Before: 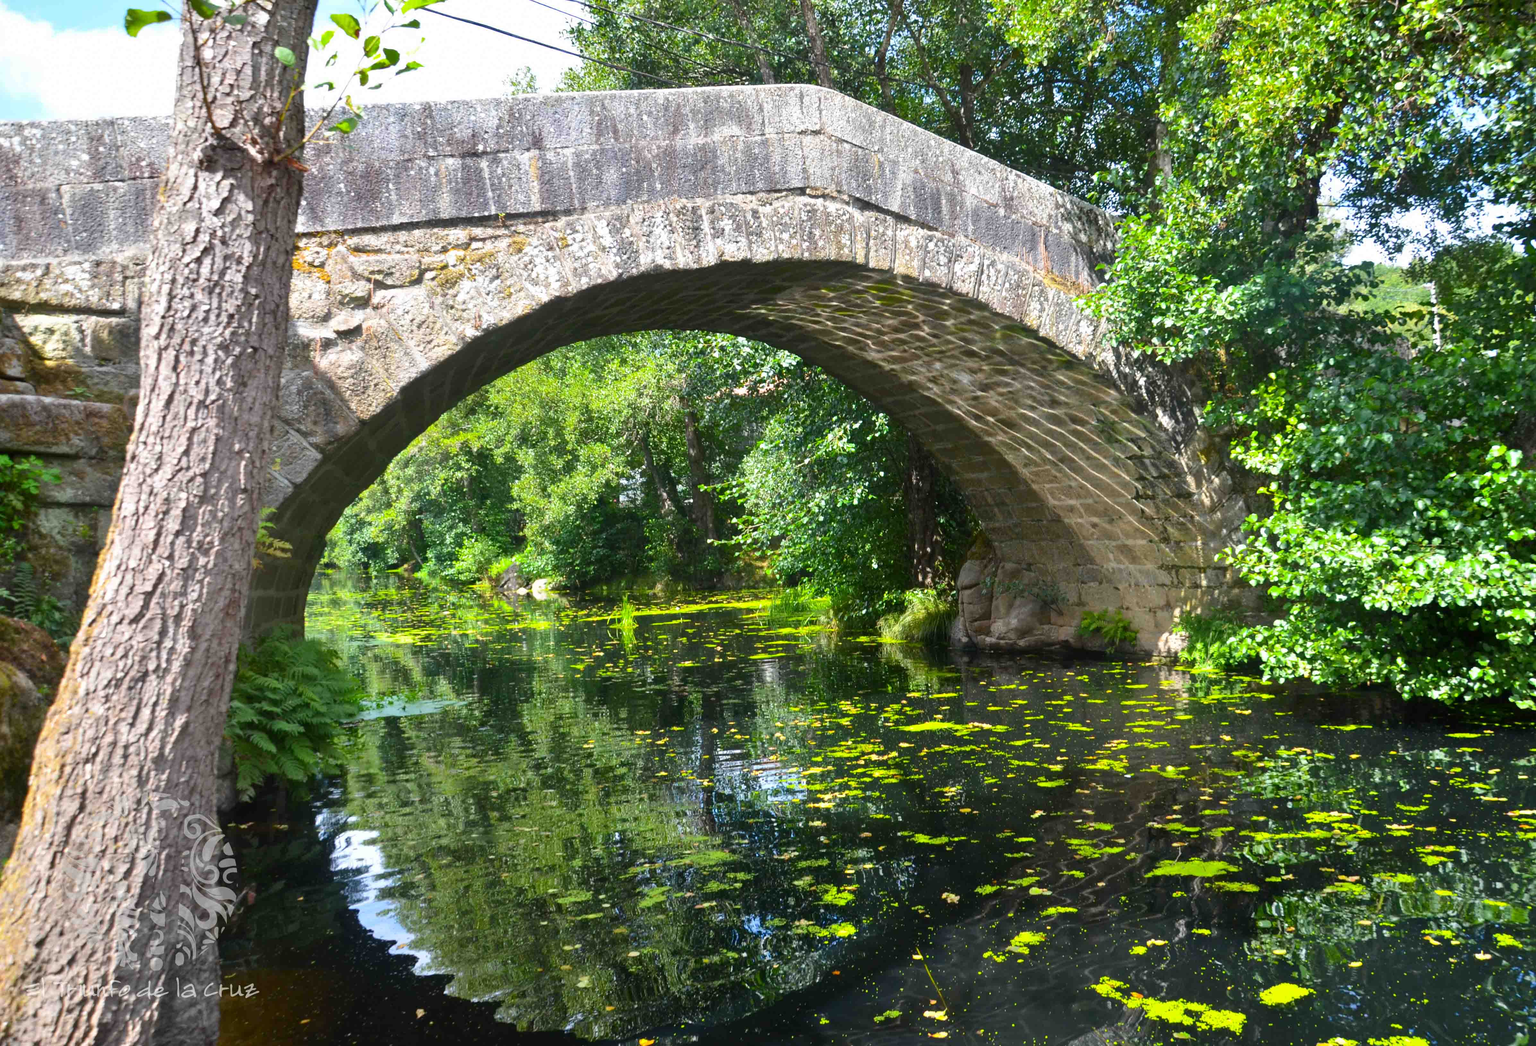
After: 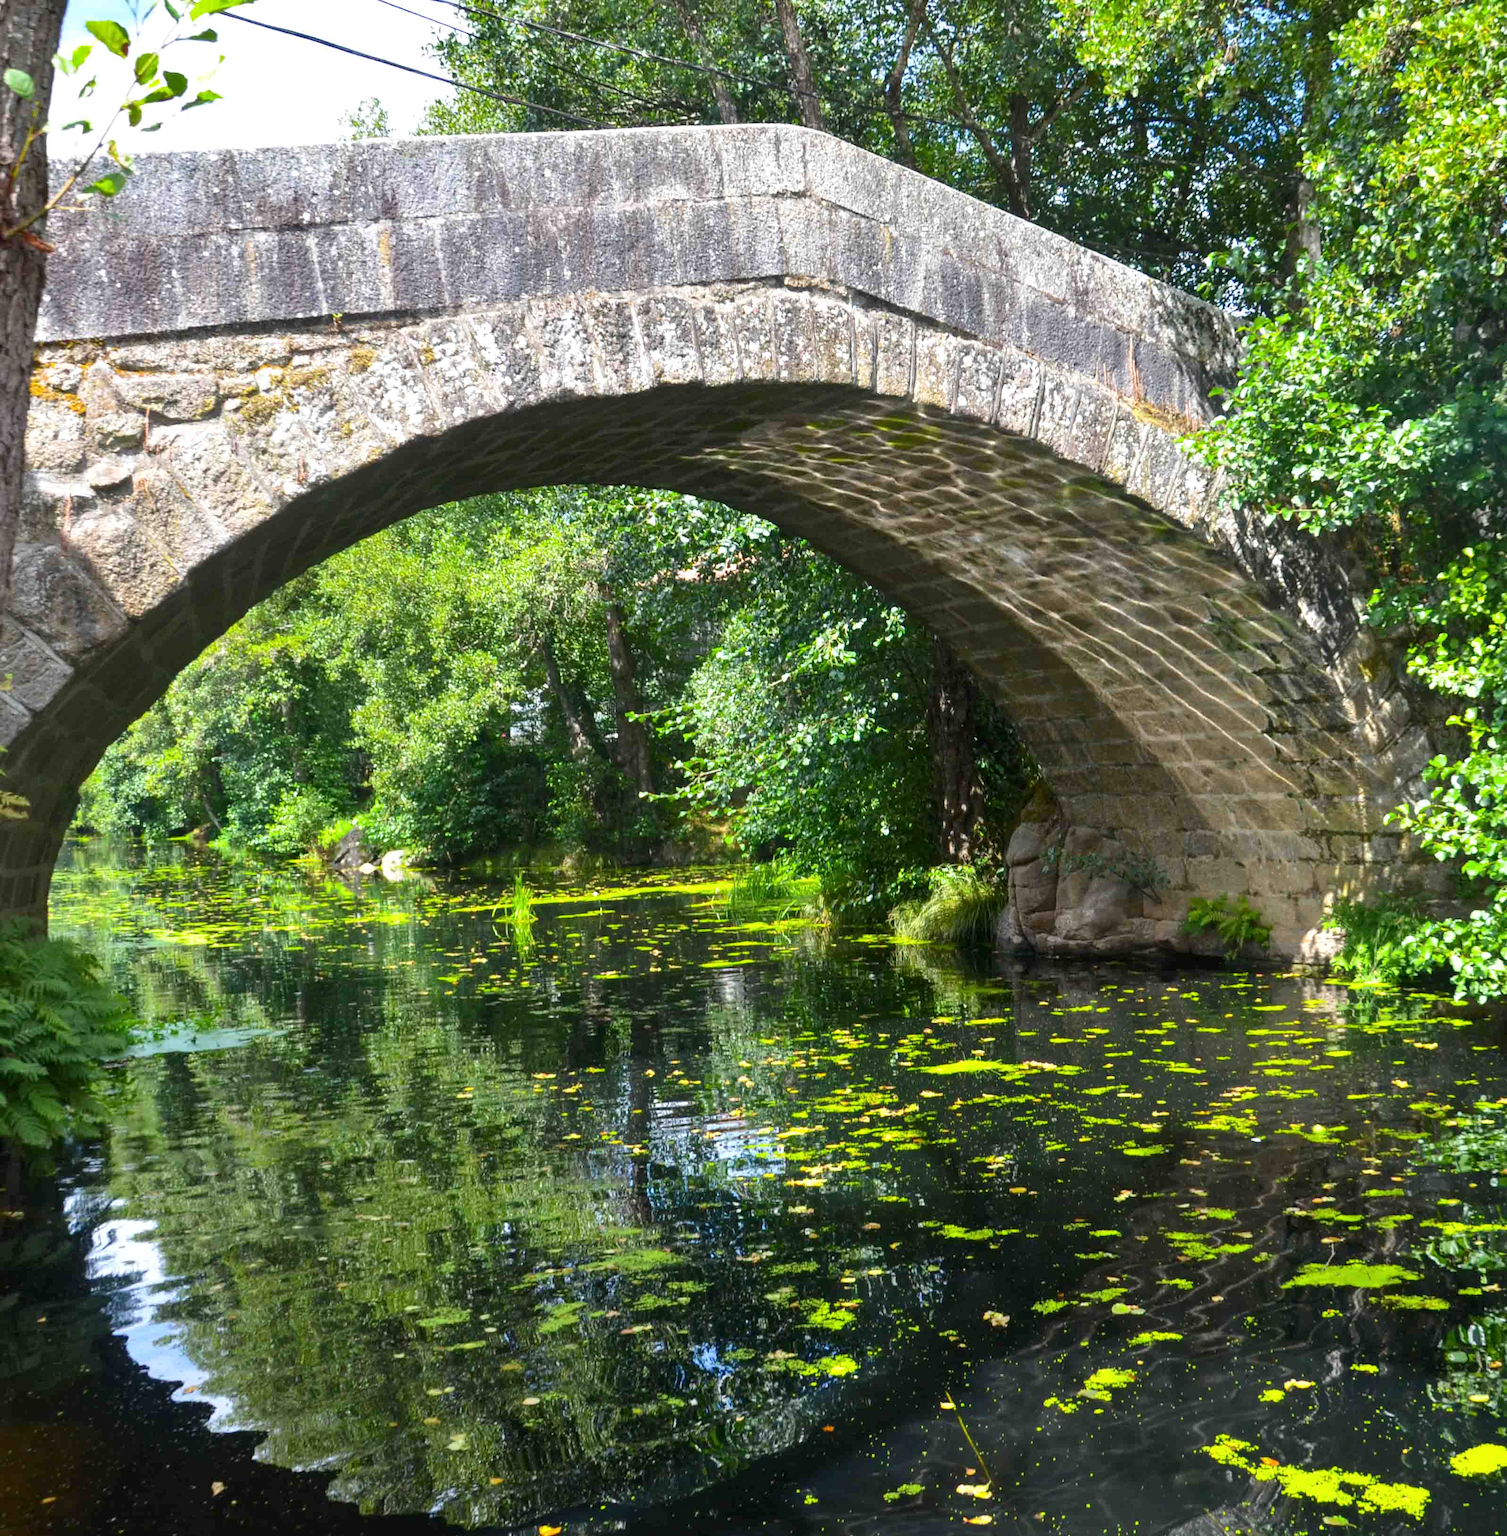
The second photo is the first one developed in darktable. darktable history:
local contrast: highlights 100%, shadows 100%, detail 120%, midtone range 0.2
crop and rotate: left 17.732%, right 15.423%
